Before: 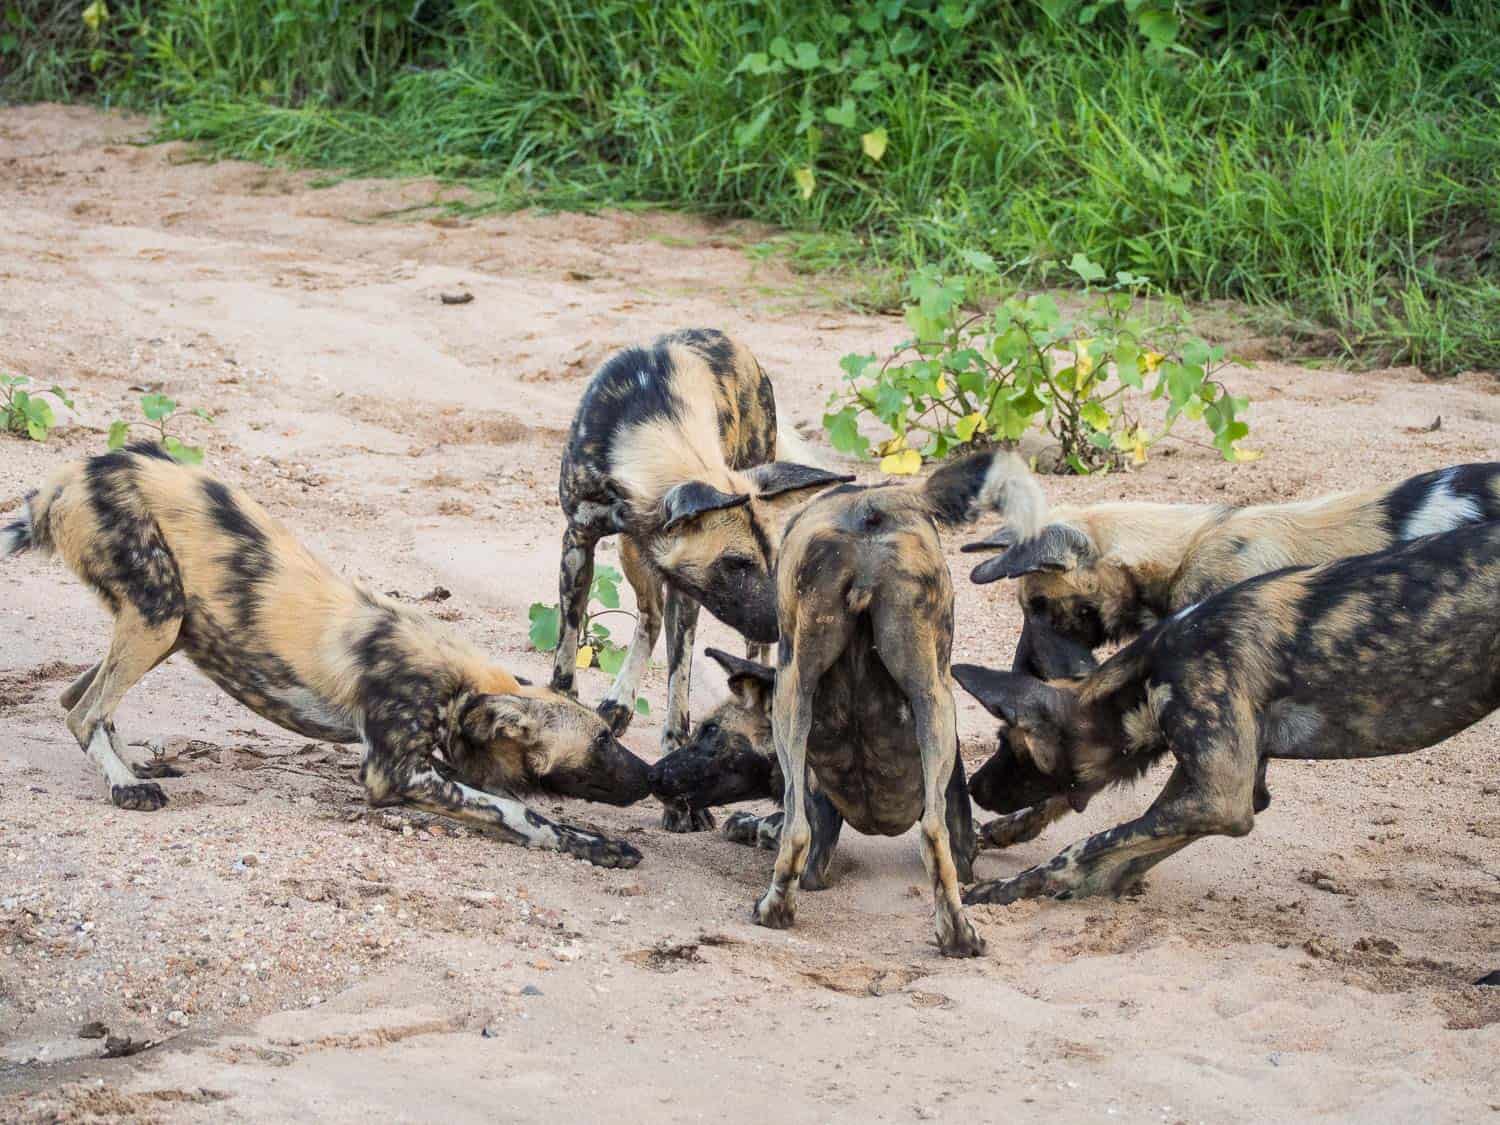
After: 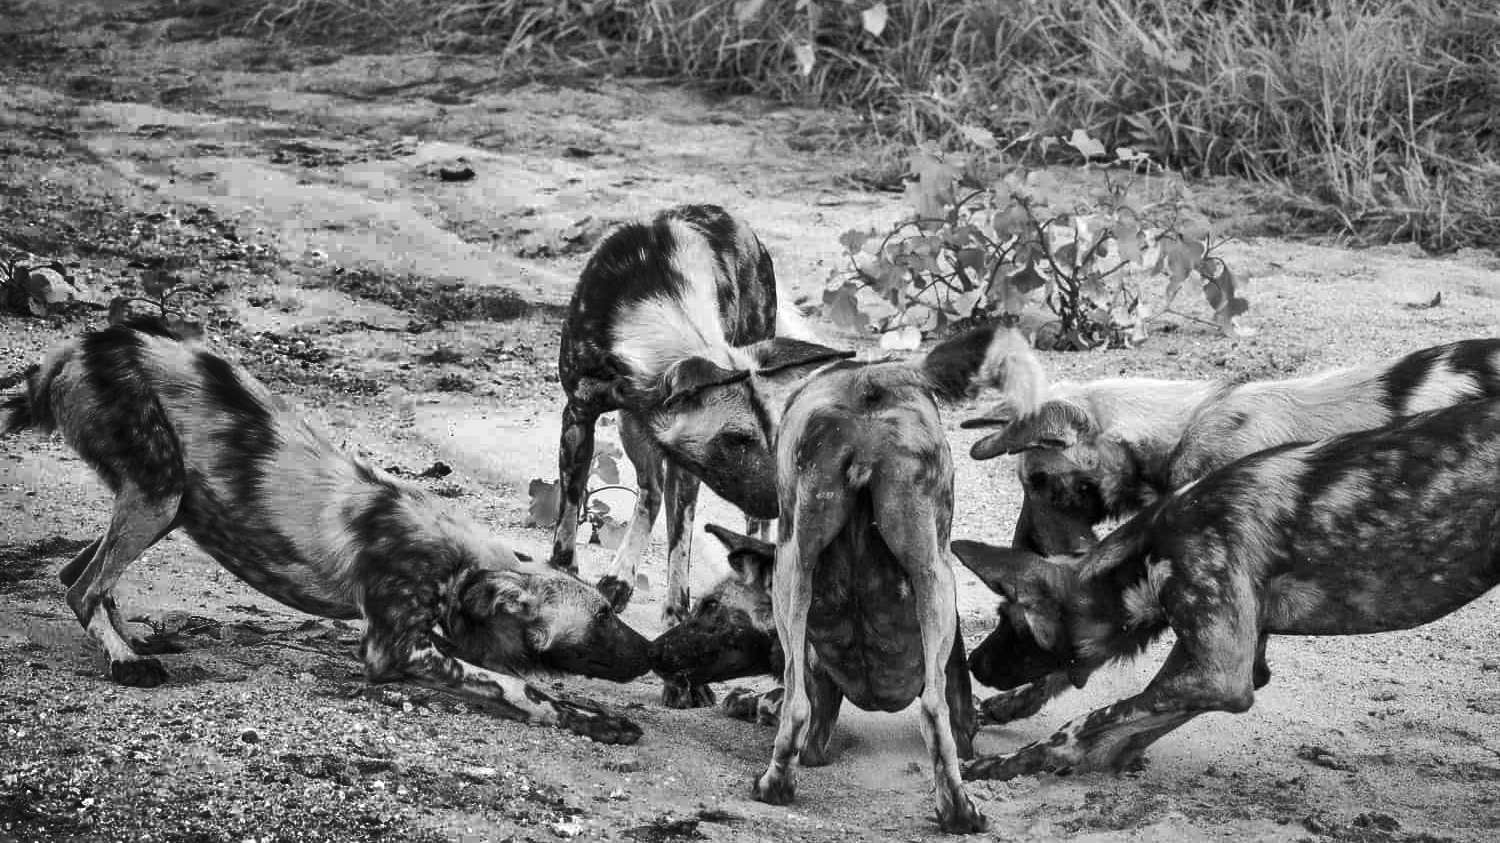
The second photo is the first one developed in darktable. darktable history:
crop: top 11.038%, bottom 13.962%
tone equalizer: -8 EV -0.417 EV, -7 EV -0.389 EV, -6 EV -0.333 EV, -5 EV -0.222 EV, -3 EV 0.222 EV, -2 EV 0.333 EV, -1 EV 0.389 EV, +0 EV 0.417 EV, edges refinement/feathering 500, mask exposure compensation -1.57 EV, preserve details no
shadows and highlights: radius 123.98, shadows 100, white point adjustment -3, highlights -100, highlights color adjustment 89.84%, soften with gaussian
monochrome: on, module defaults
white balance: red 0.98, blue 1.034
color balance rgb: perceptual saturation grading › global saturation 30%
